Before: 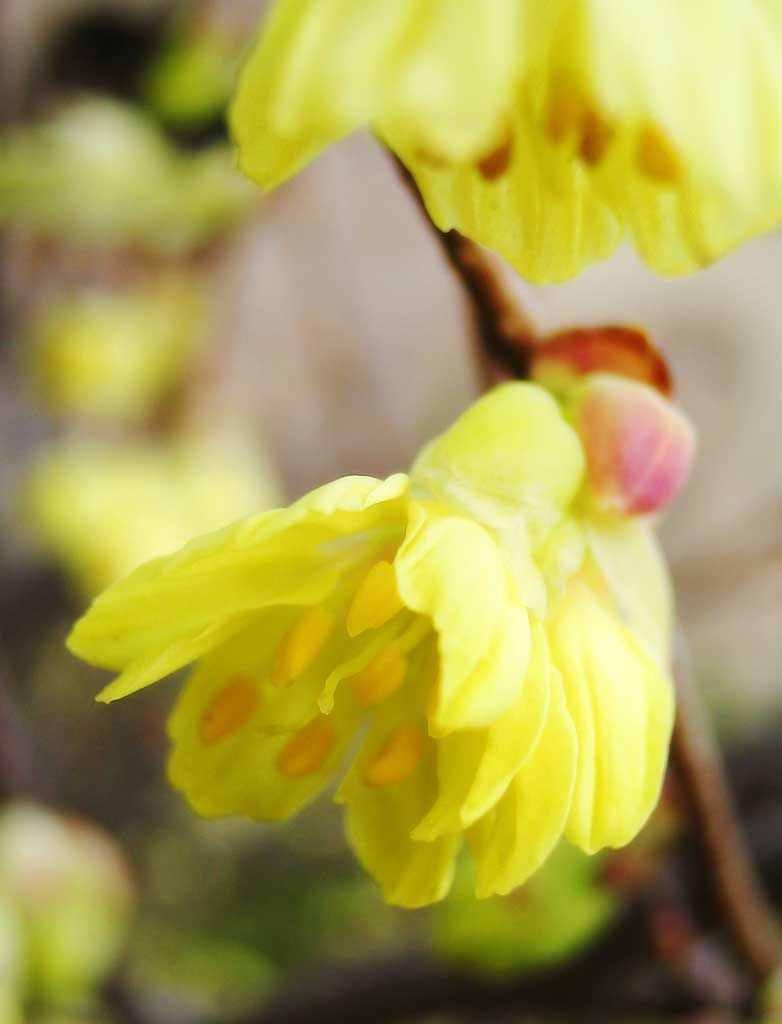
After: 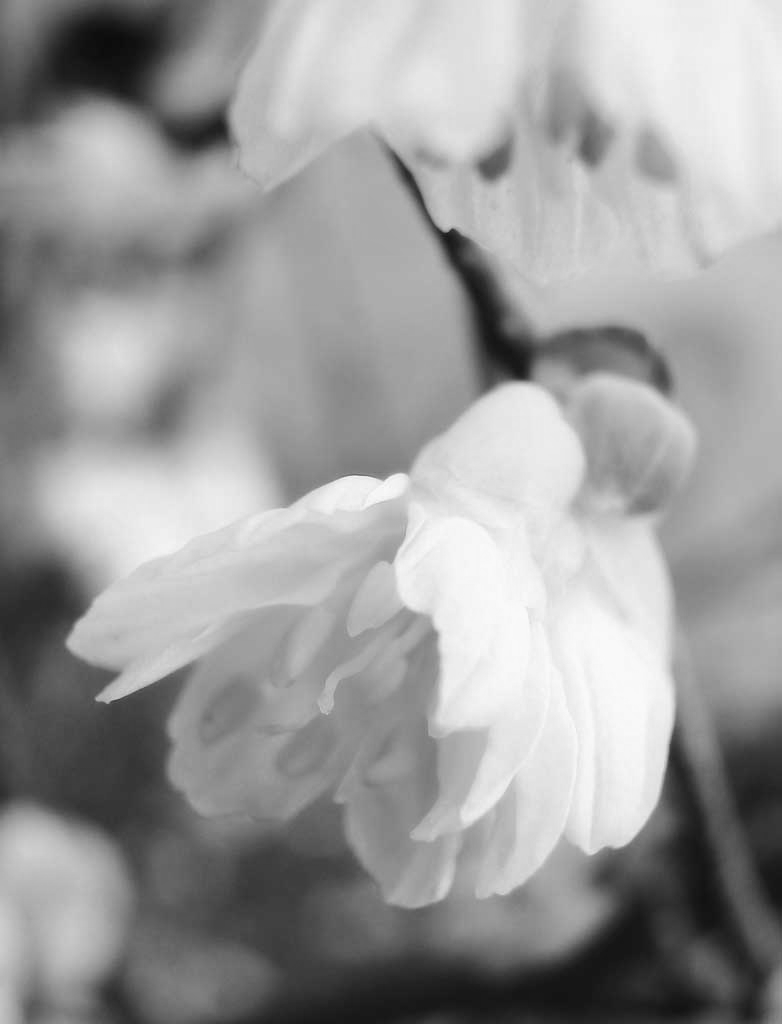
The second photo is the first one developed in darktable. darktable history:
color calibration: illuminant as shot in camera, x 0.358, y 0.373, temperature 4628.91 K
monochrome: a -35.87, b 49.73, size 1.7
